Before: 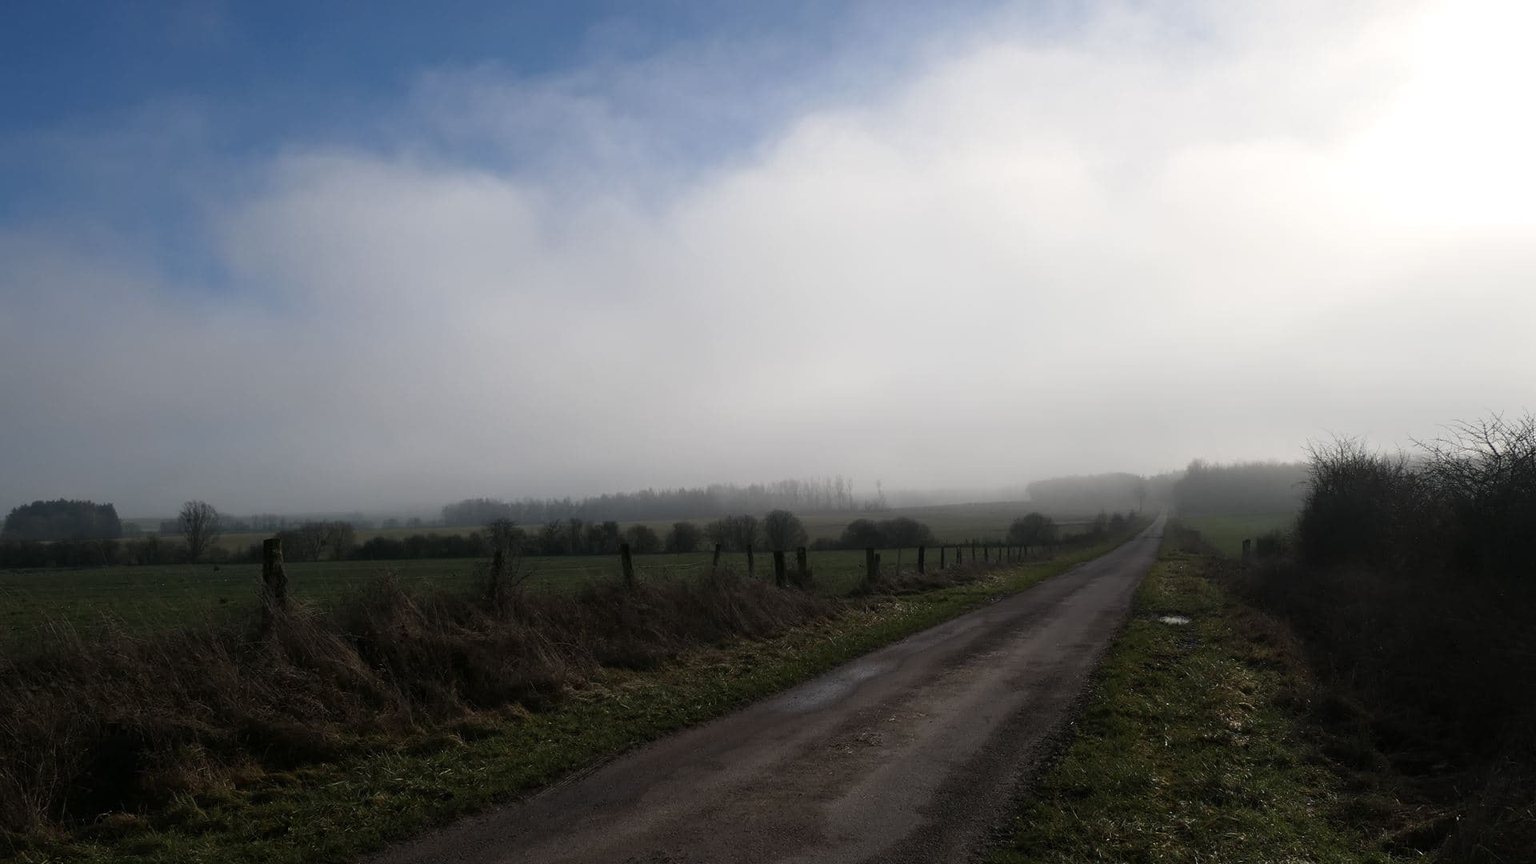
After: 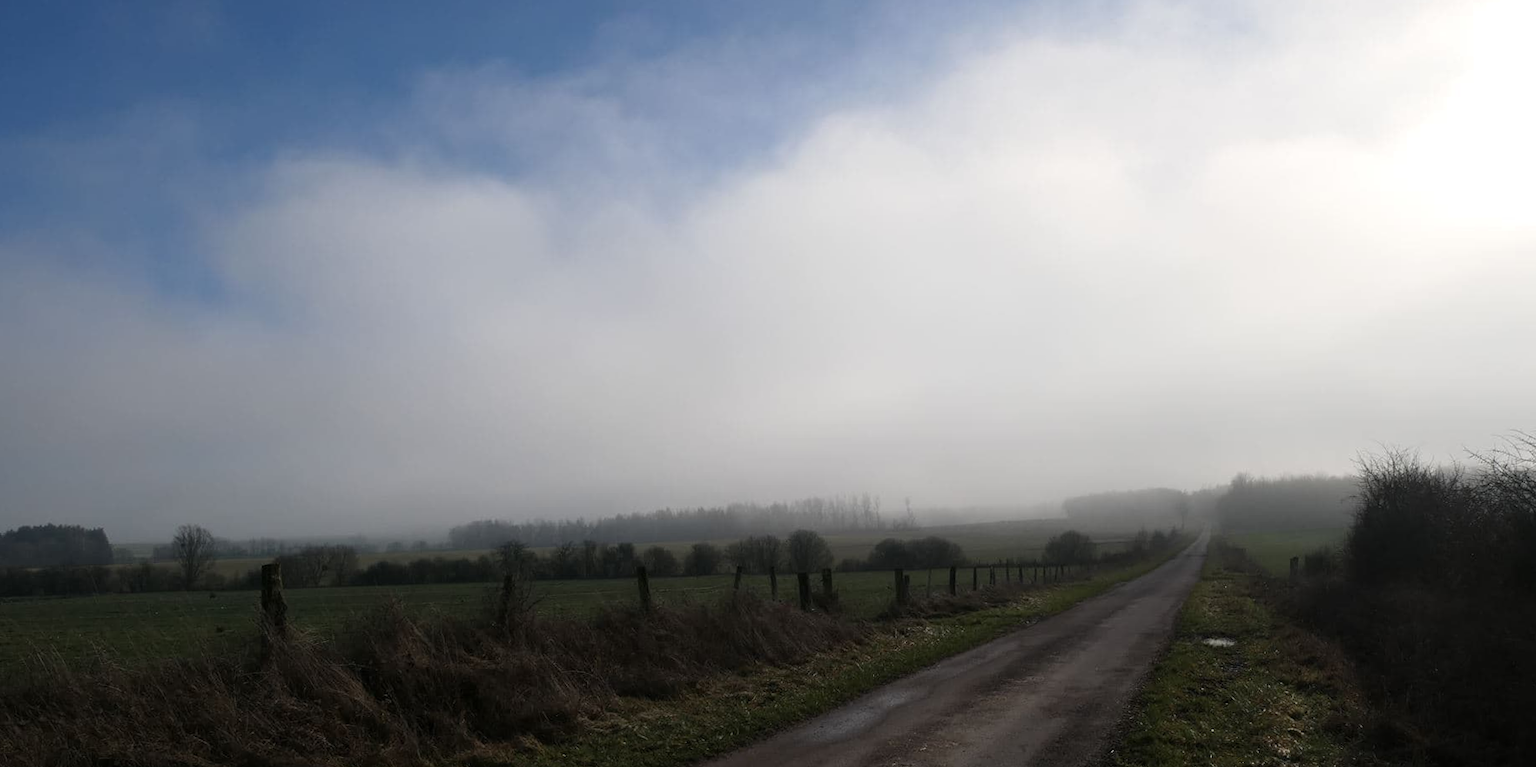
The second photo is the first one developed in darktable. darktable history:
crop and rotate: angle 0.429°, left 0.356%, right 3.149%, bottom 14.305%
